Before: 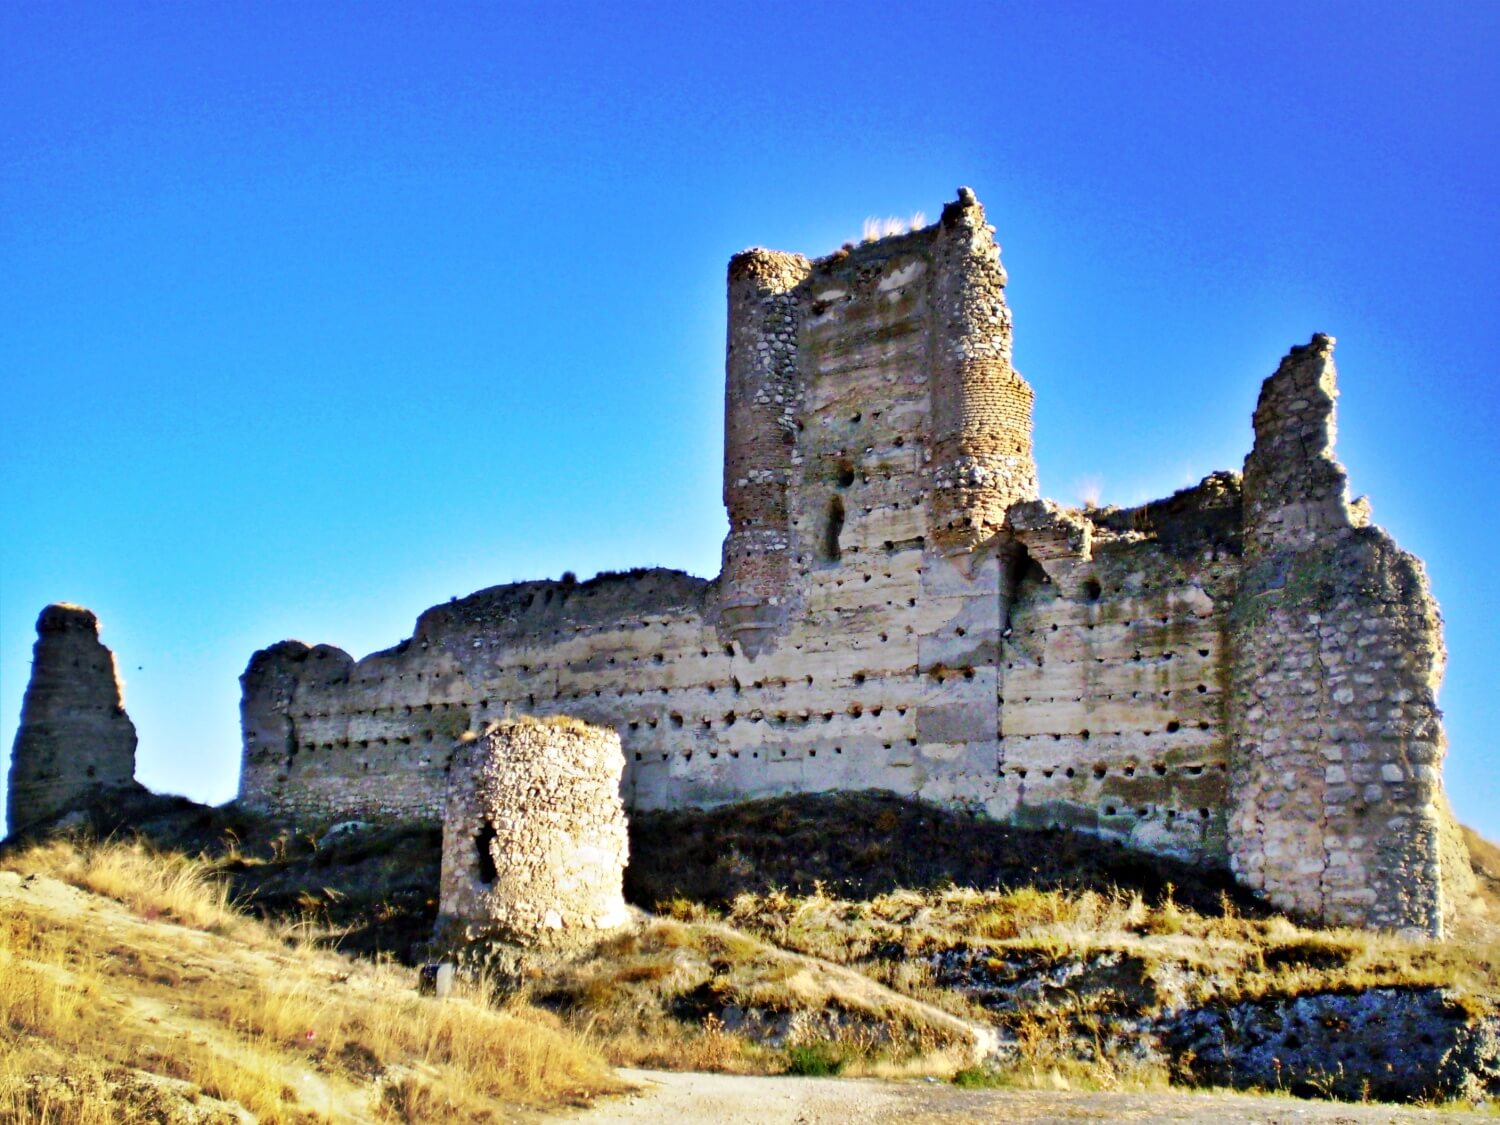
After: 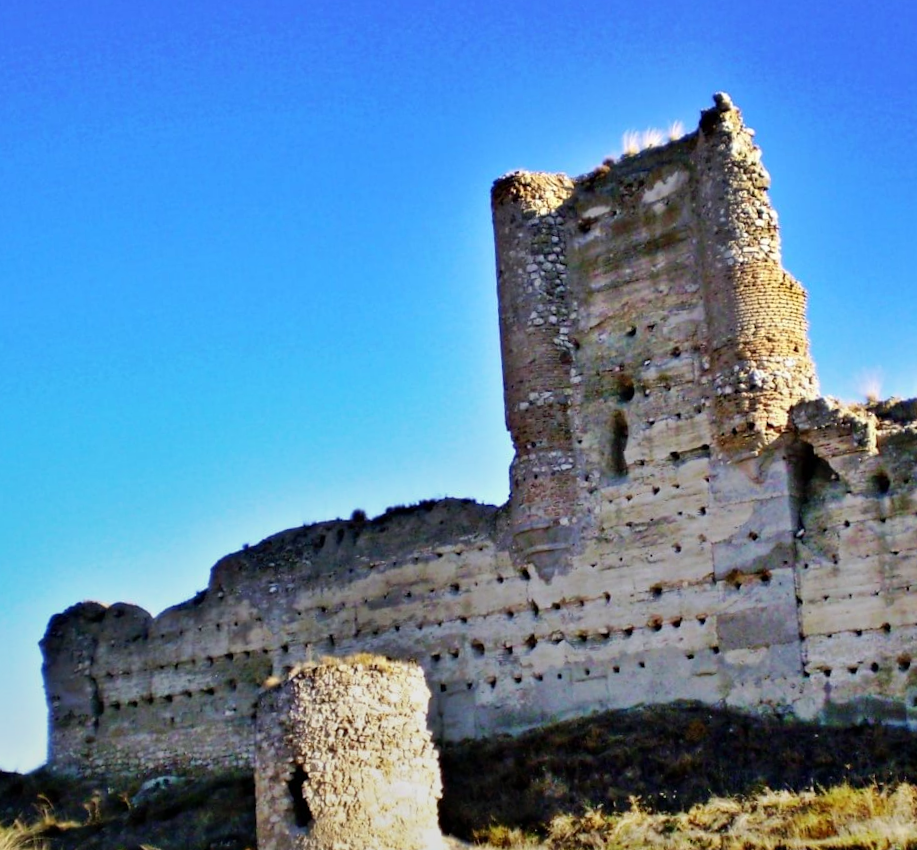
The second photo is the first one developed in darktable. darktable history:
crop: left 16.202%, top 11.208%, right 26.045%, bottom 20.557%
rotate and perspective: rotation -4.86°, automatic cropping off
graduated density: rotation -180°, offset 27.42
